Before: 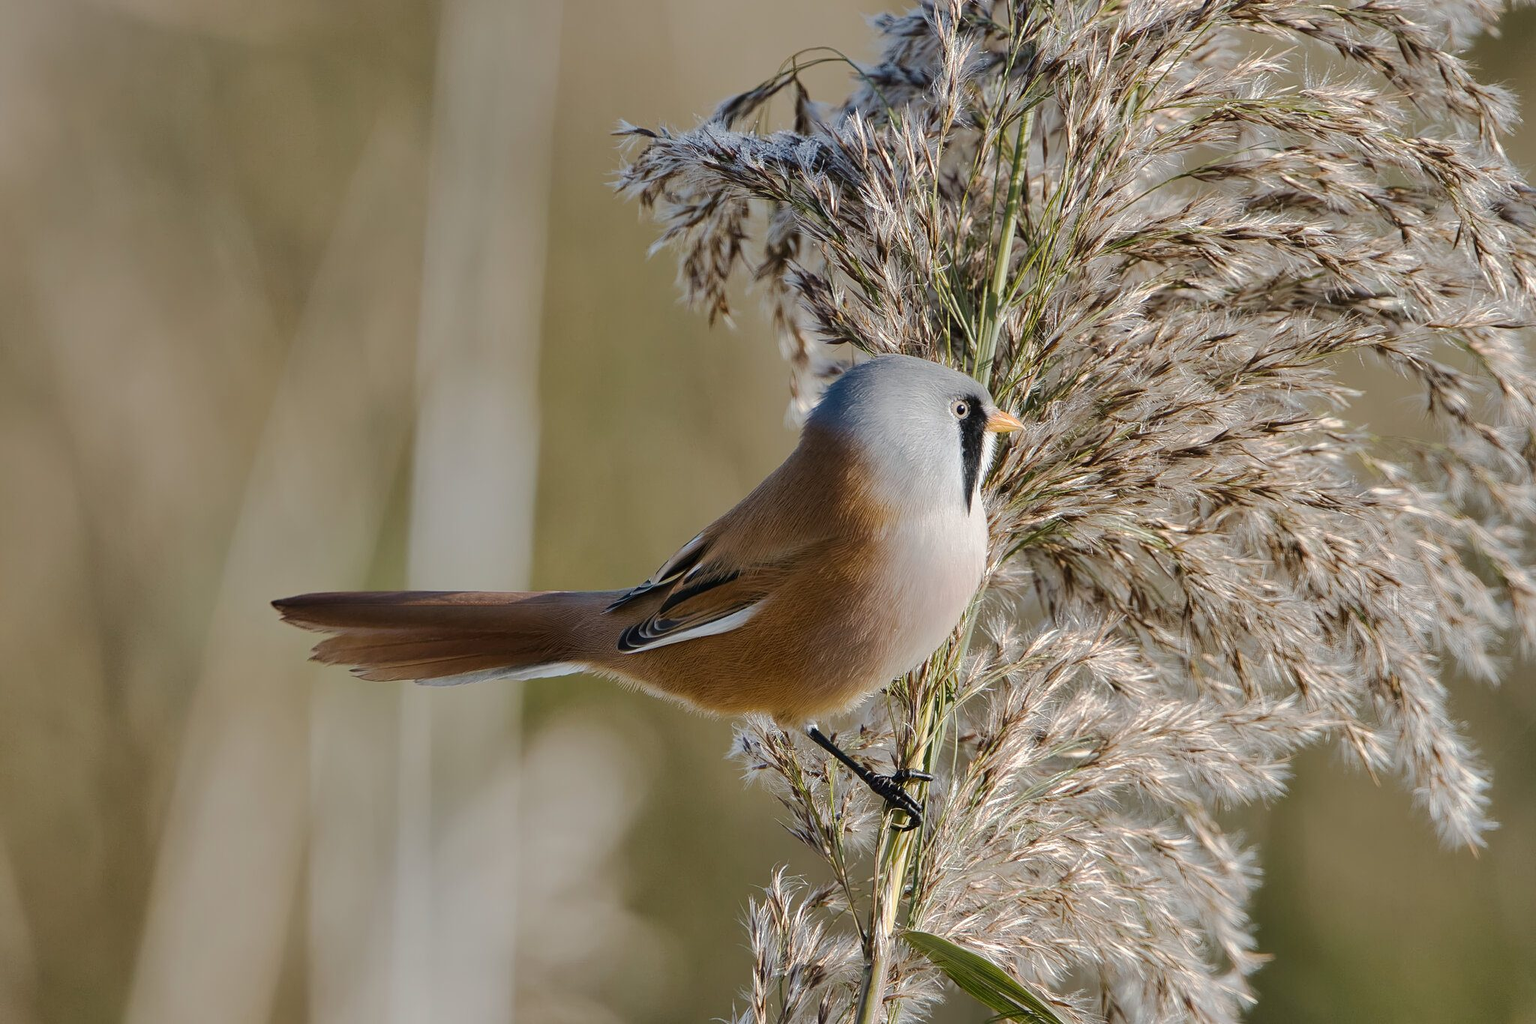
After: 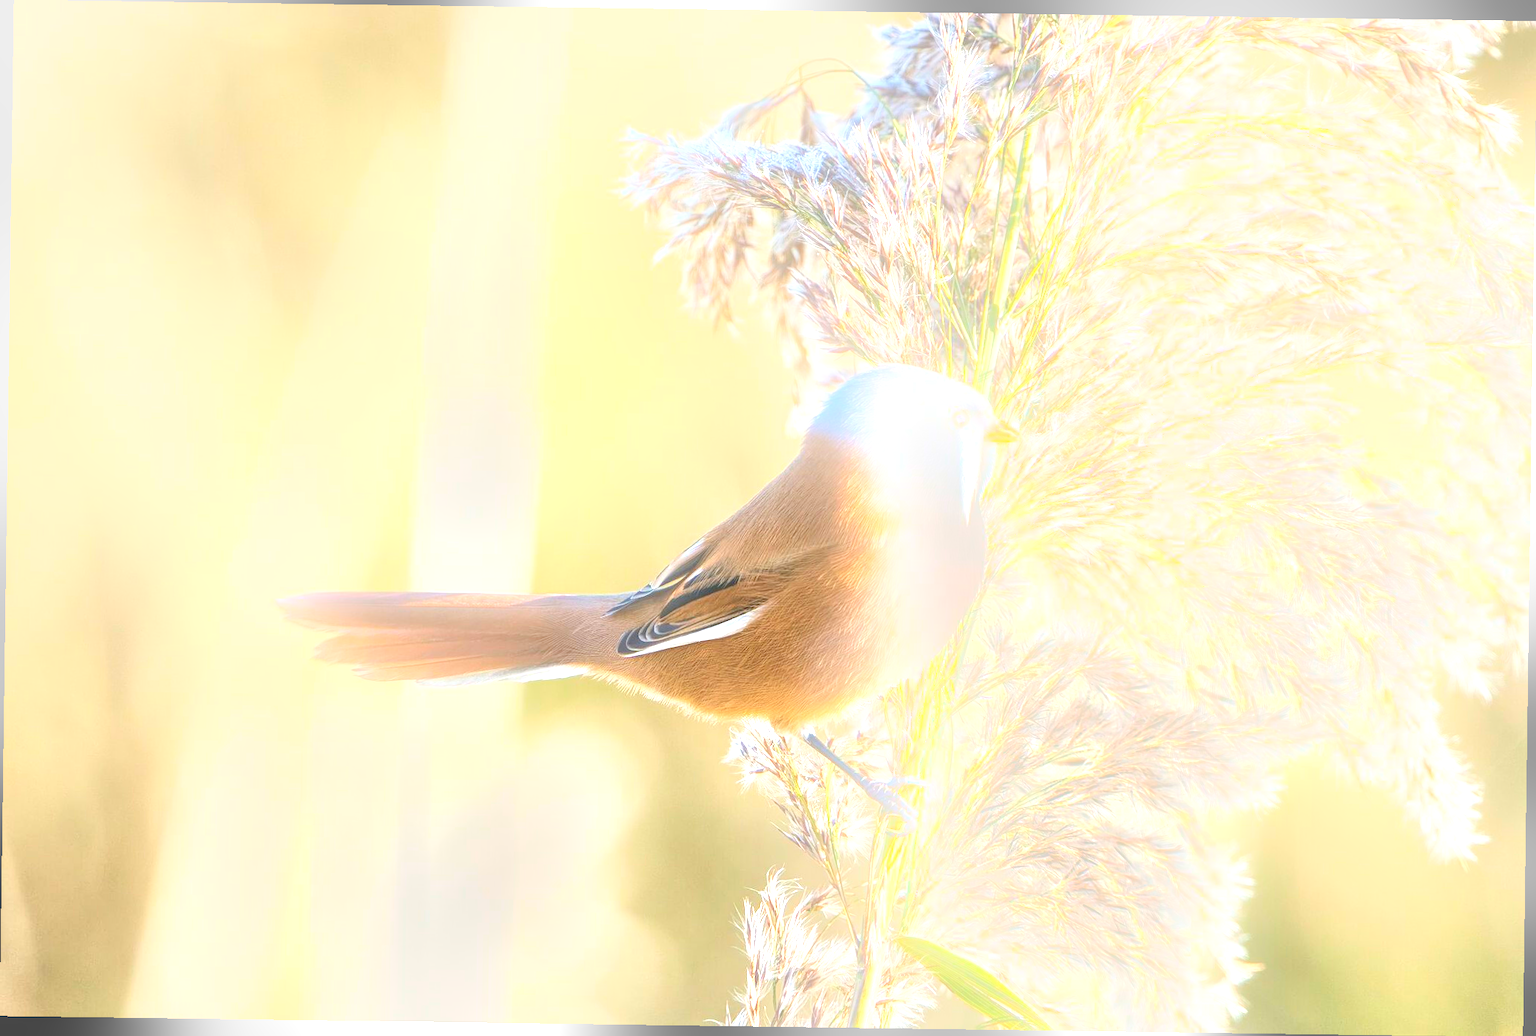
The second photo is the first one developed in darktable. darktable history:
local contrast: detail 142%
bloom: on, module defaults
rotate and perspective: rotation 0.8°, automatic cropping off
exposure: exposure 2.04 EV, compensate highlight preservation false
